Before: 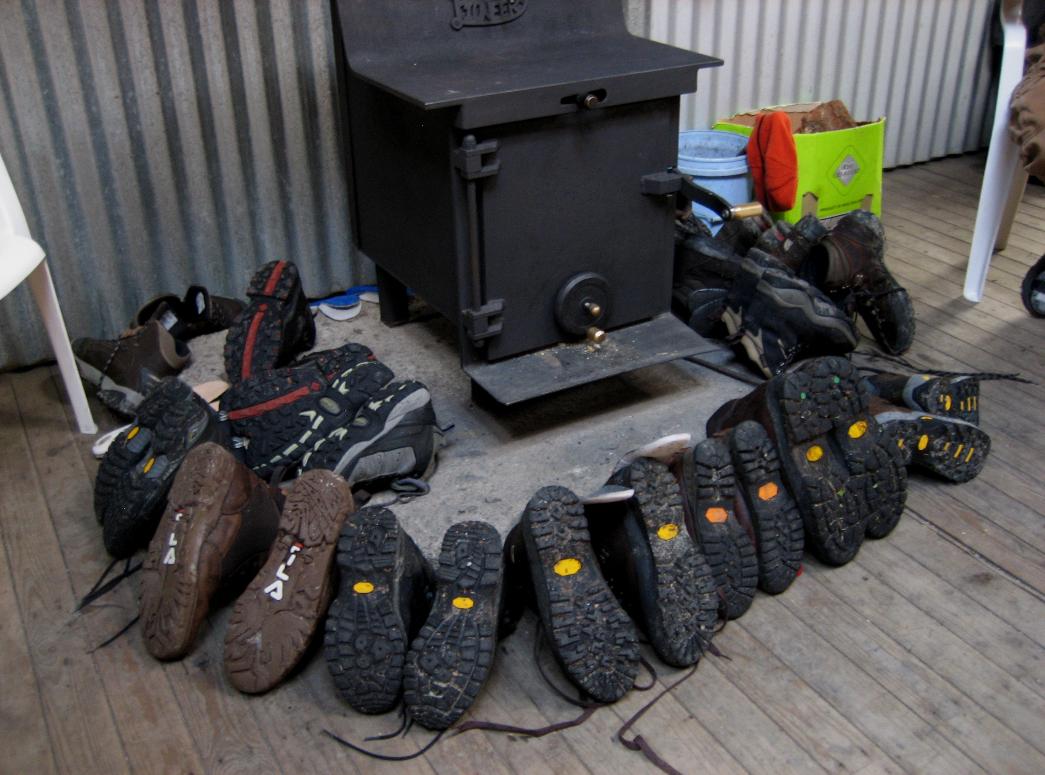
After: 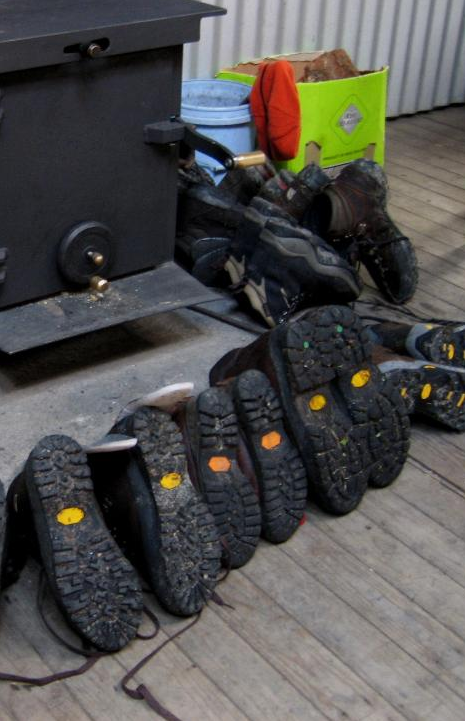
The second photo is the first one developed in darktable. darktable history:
color correction: highlights a* 0.003, highlights b* -0.283
crop: left 47.628%, top 6.643%, right 7.874%
